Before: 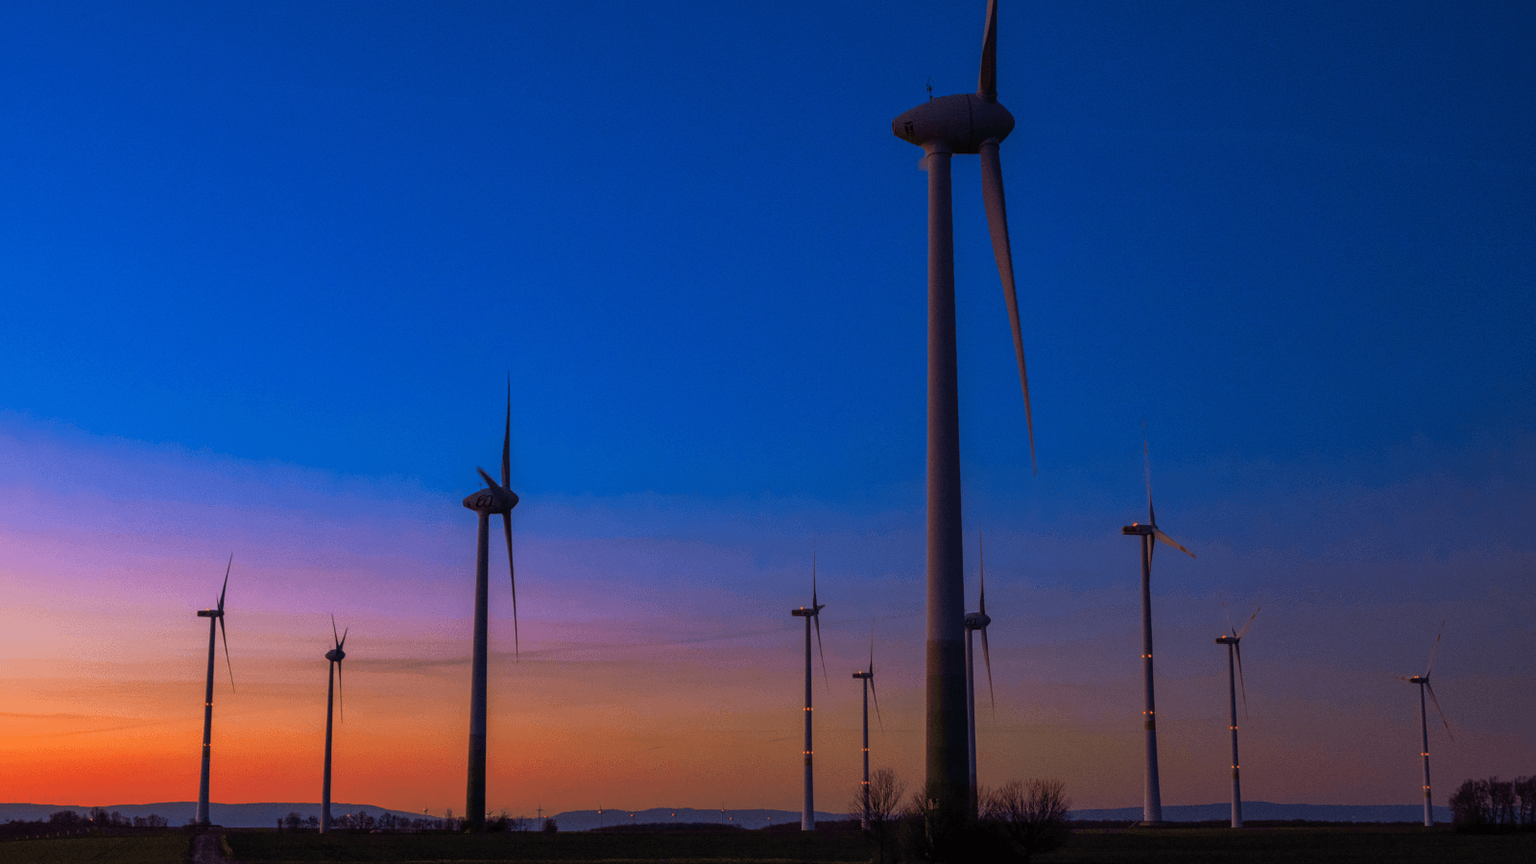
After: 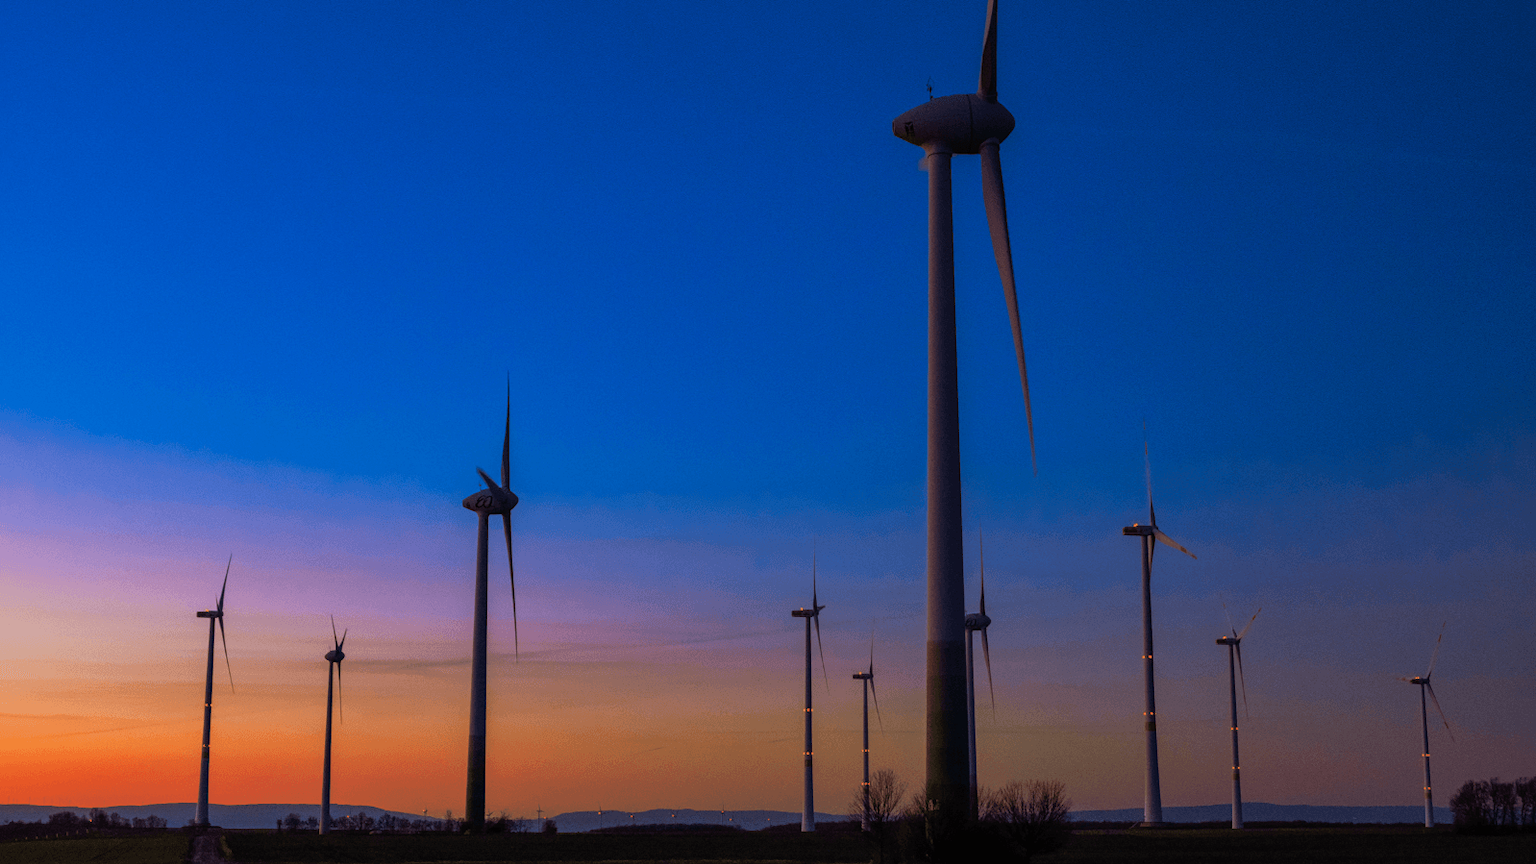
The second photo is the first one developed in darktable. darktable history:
filmic rgb: black relative exposure -14.22 EV, white relative exposure 3.38 EV, threshold 3.02 EV, hardness 7.84, contrast 0.987, enable highlight reconstruction true
exposure: exposure 0.202 EV, compensate highlight preservation false
color correction: highlights a* -7.83, highlights b* 3.62
crop: left 0.108%
